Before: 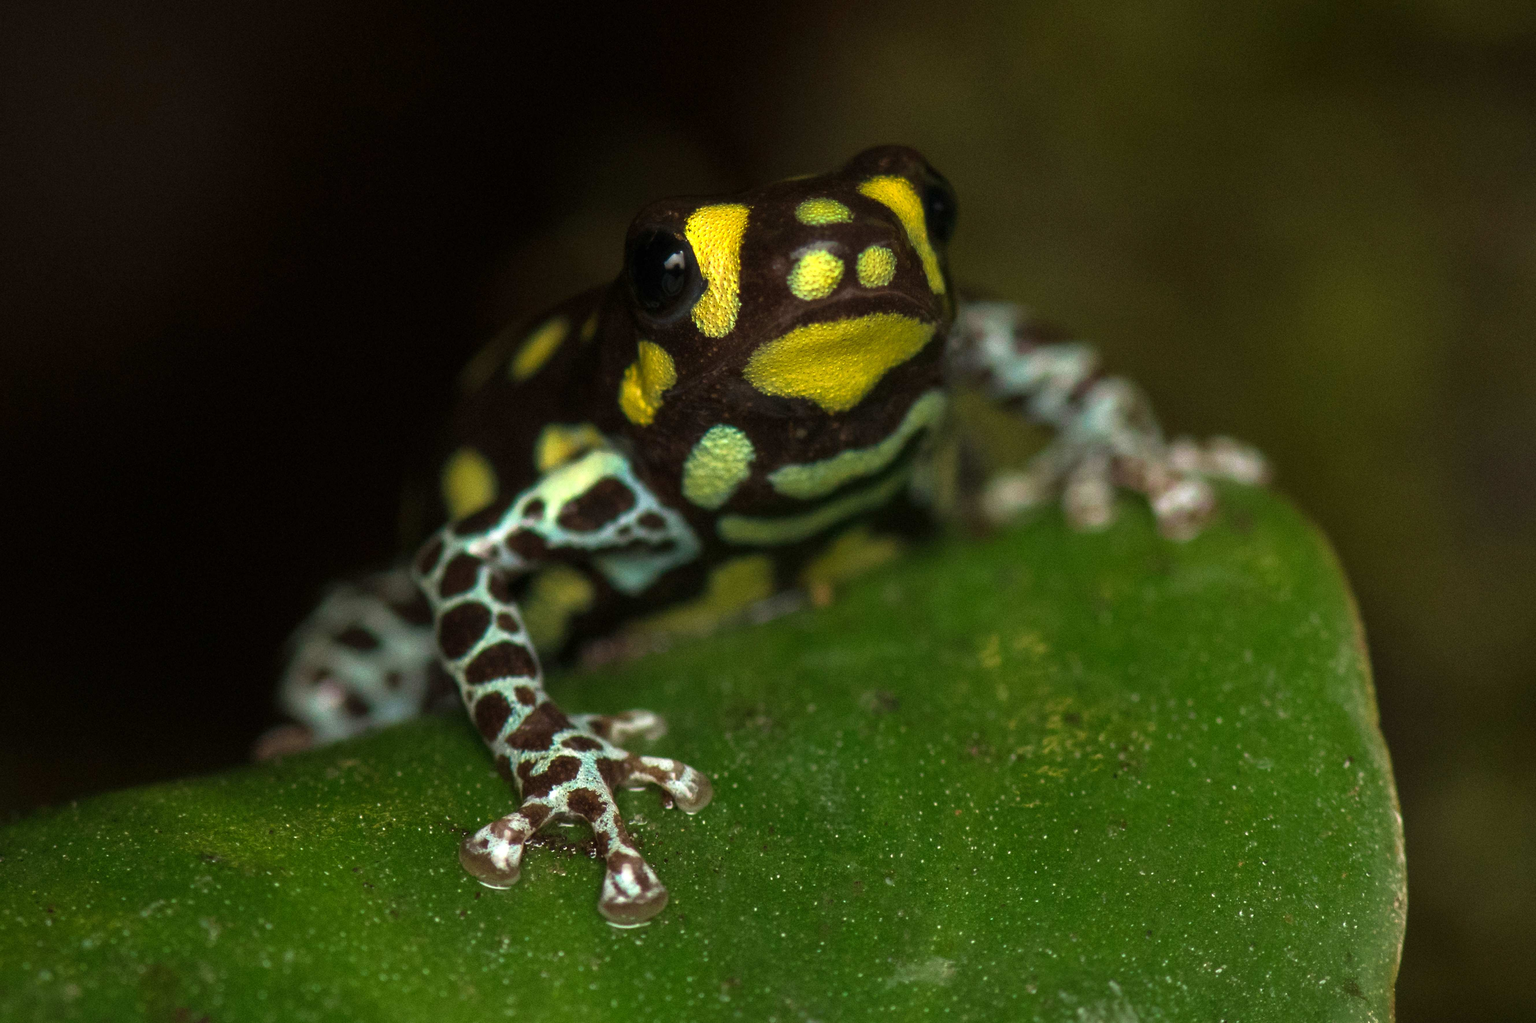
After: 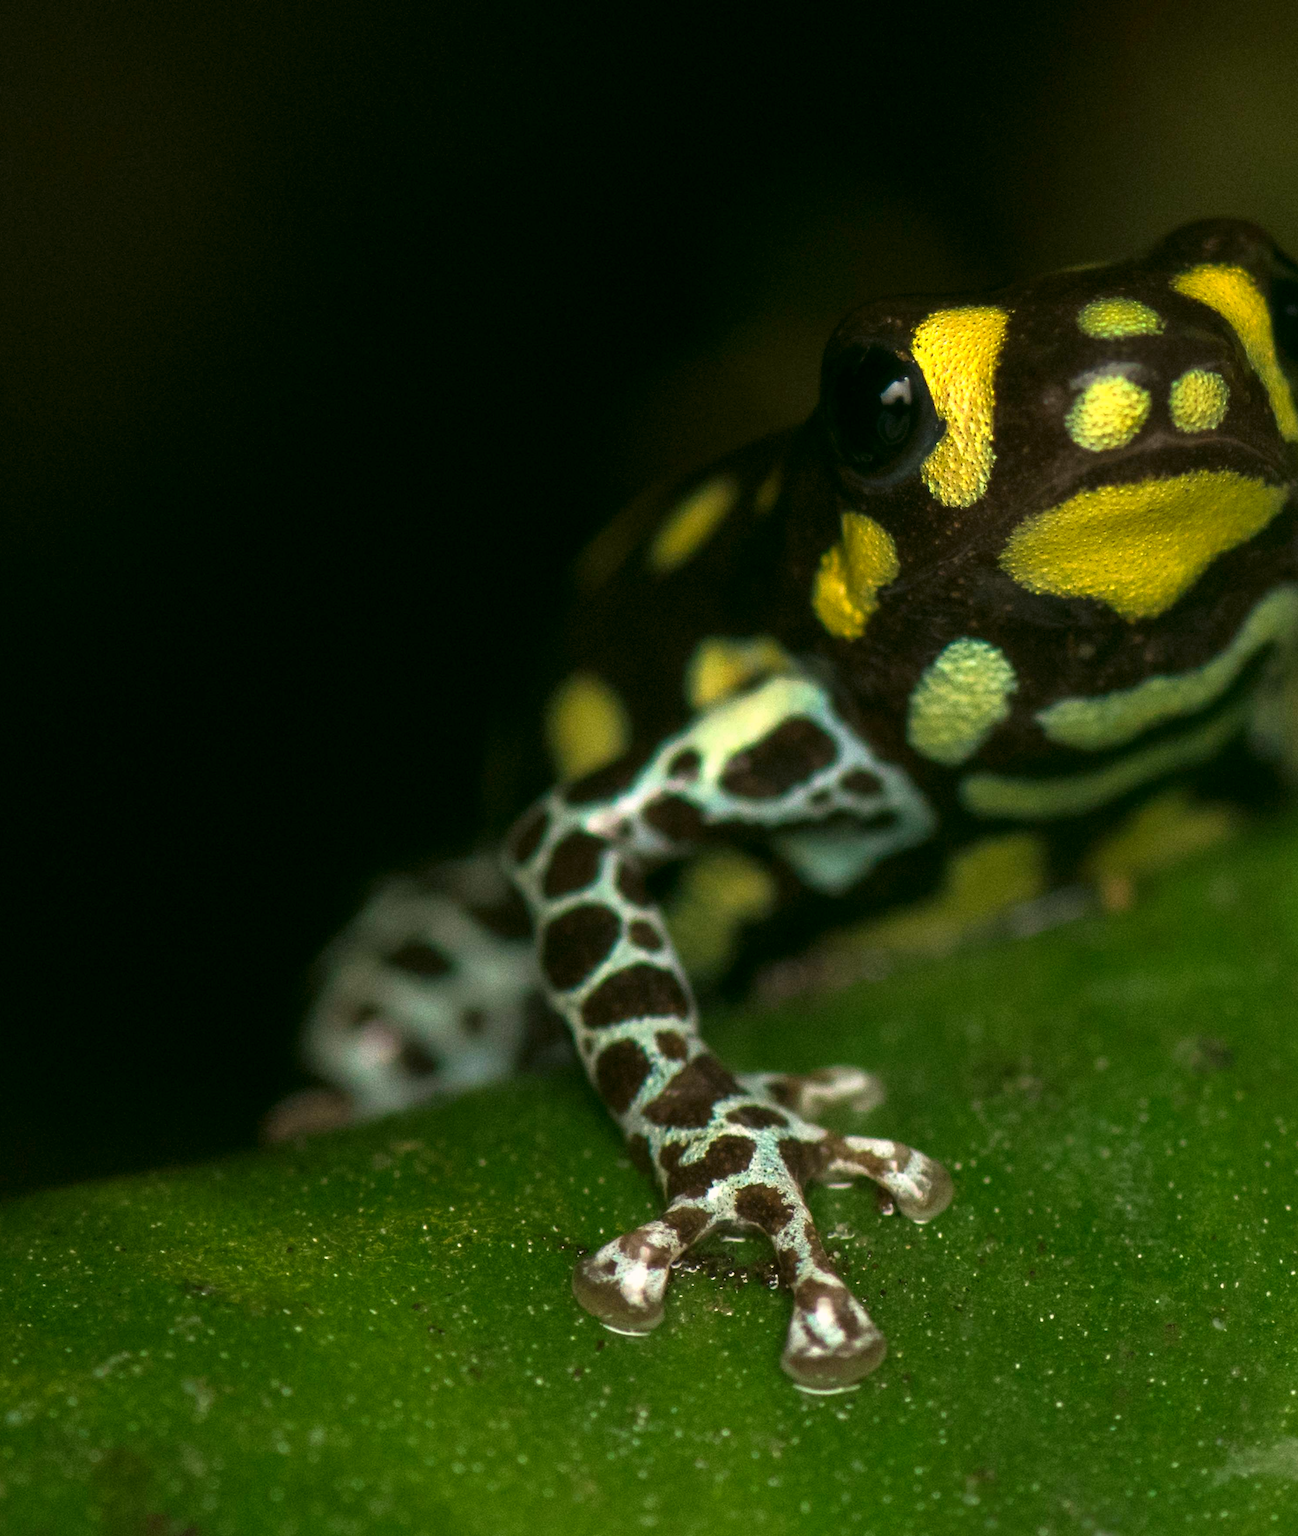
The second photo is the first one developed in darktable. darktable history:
crop: left 5.114%, right 38.589%
color correction: highlights a* 4.02, highlights b* 4.98, shadows a* -7.55, shadows b* 4.98
contrast brightness saturation: saturation -0.05
